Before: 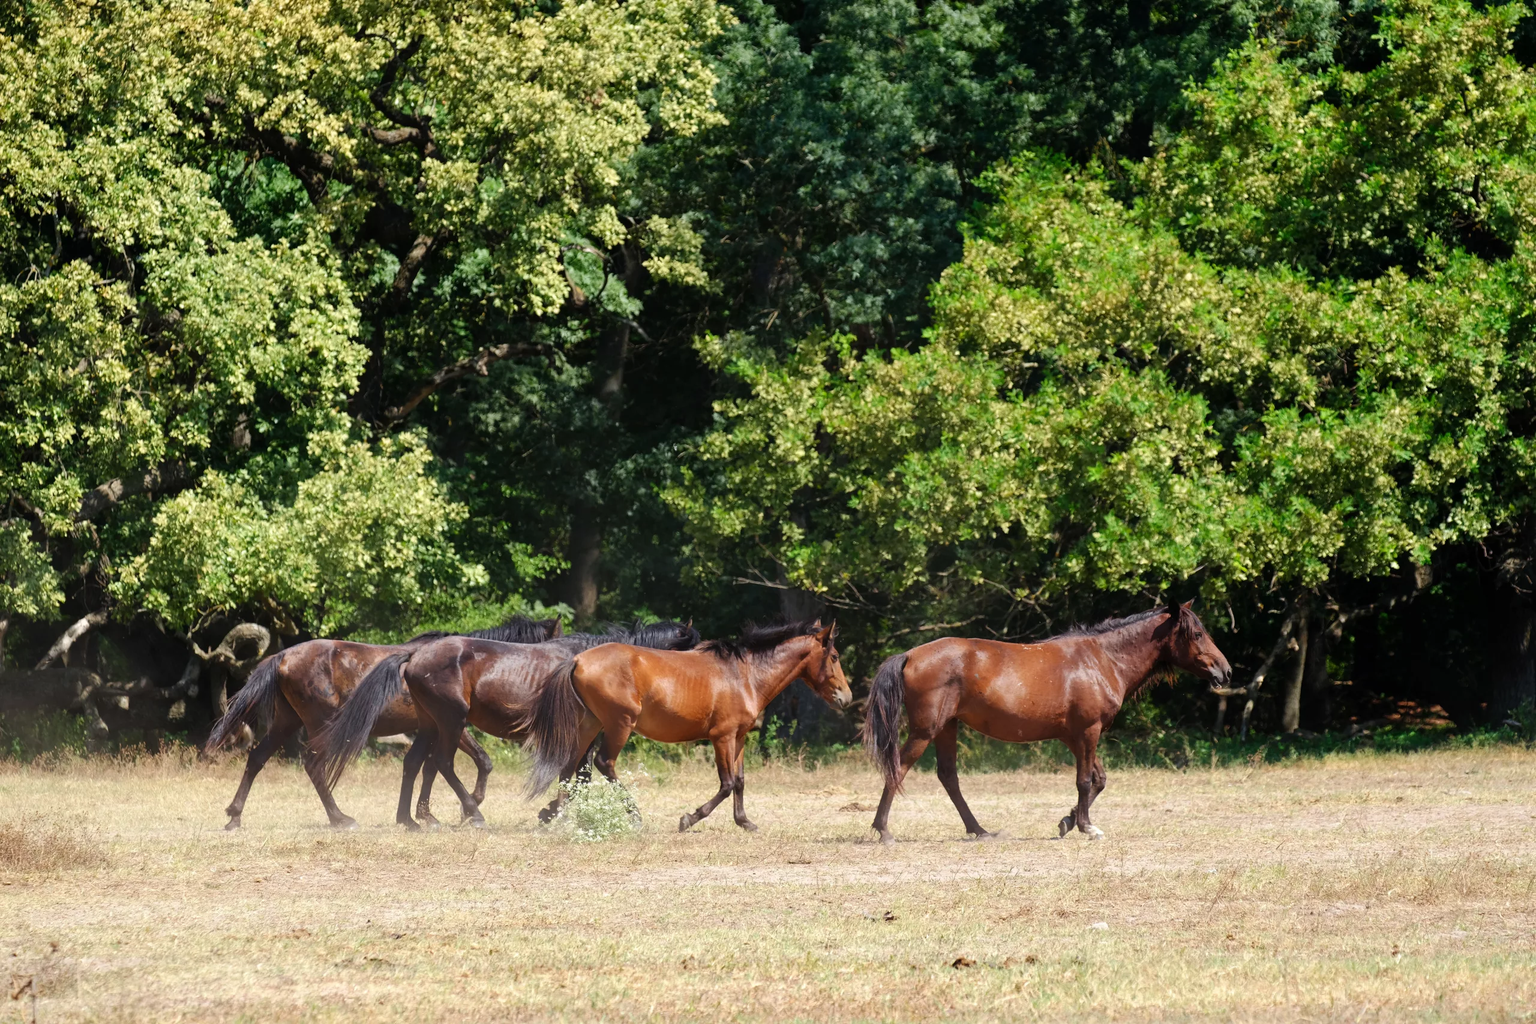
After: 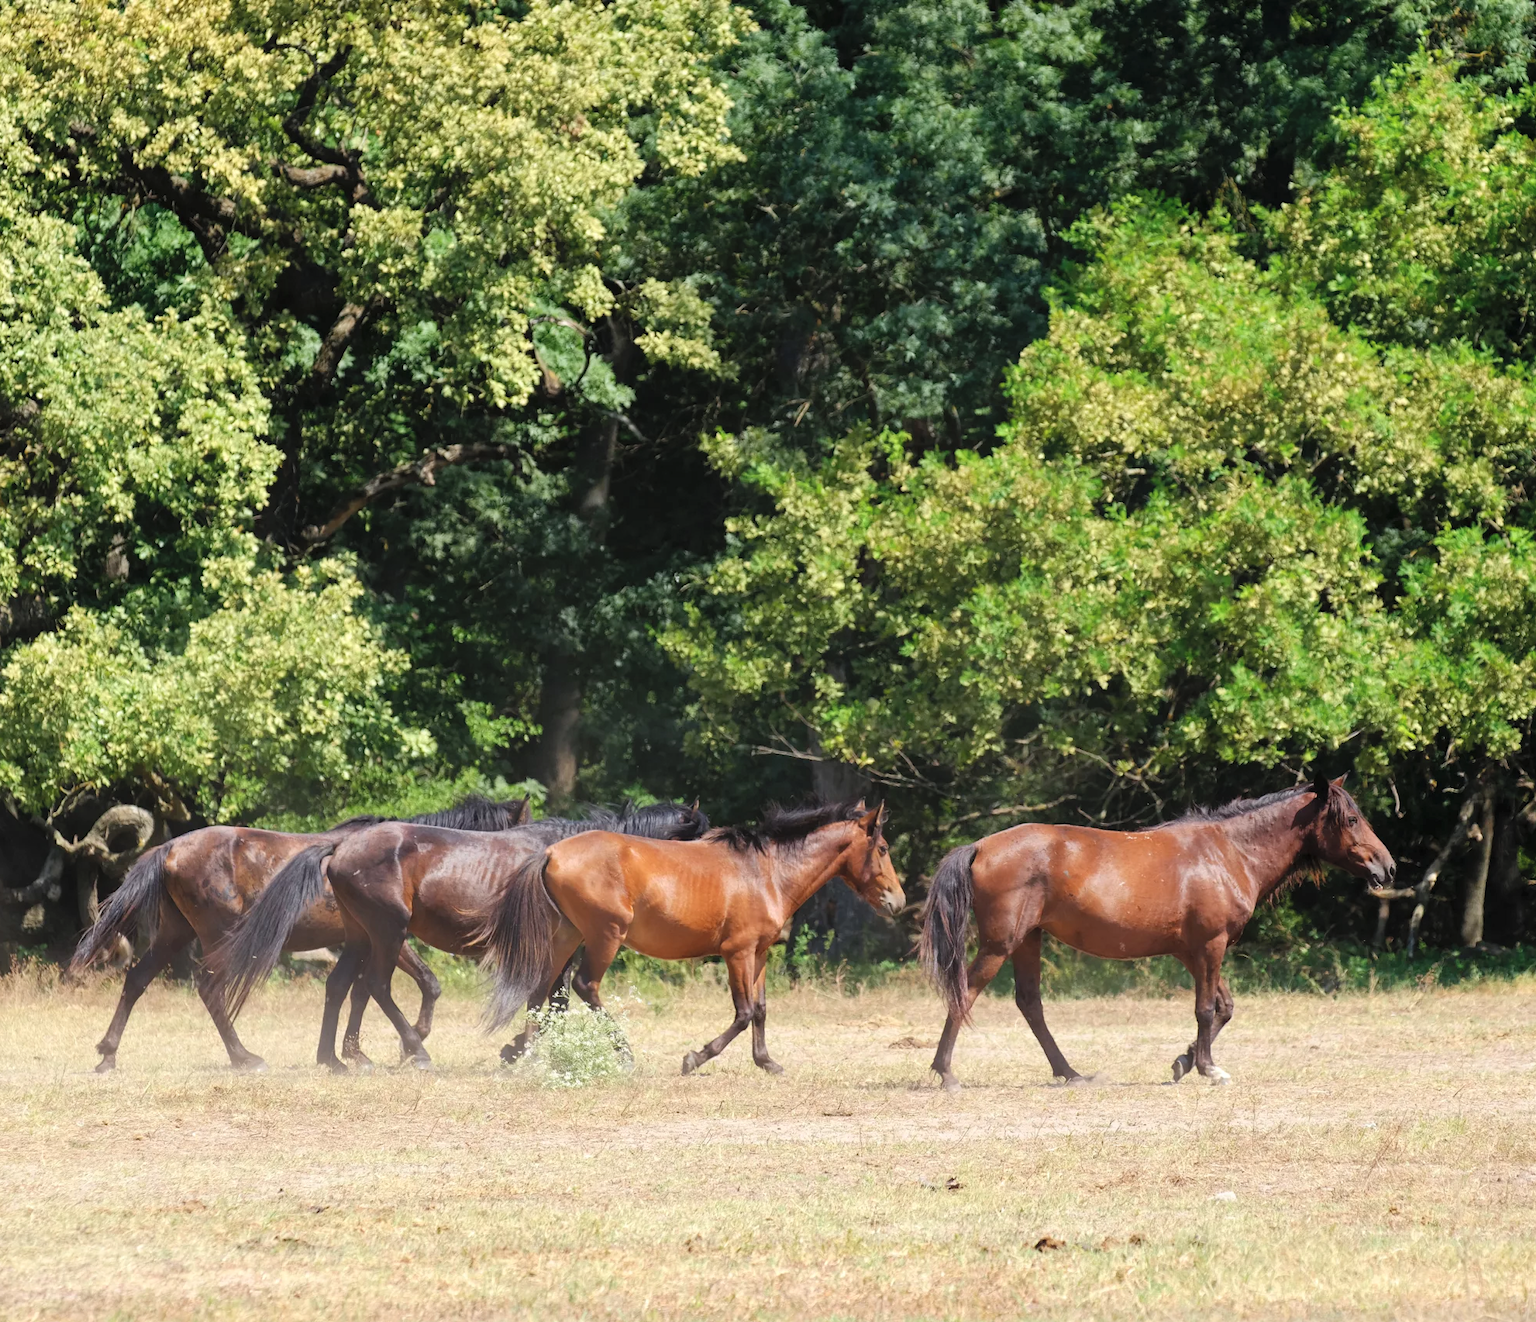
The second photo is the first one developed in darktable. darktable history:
contrast brightness saturation: brightness 0.13
crop: left 9.88%, right 12.664%
